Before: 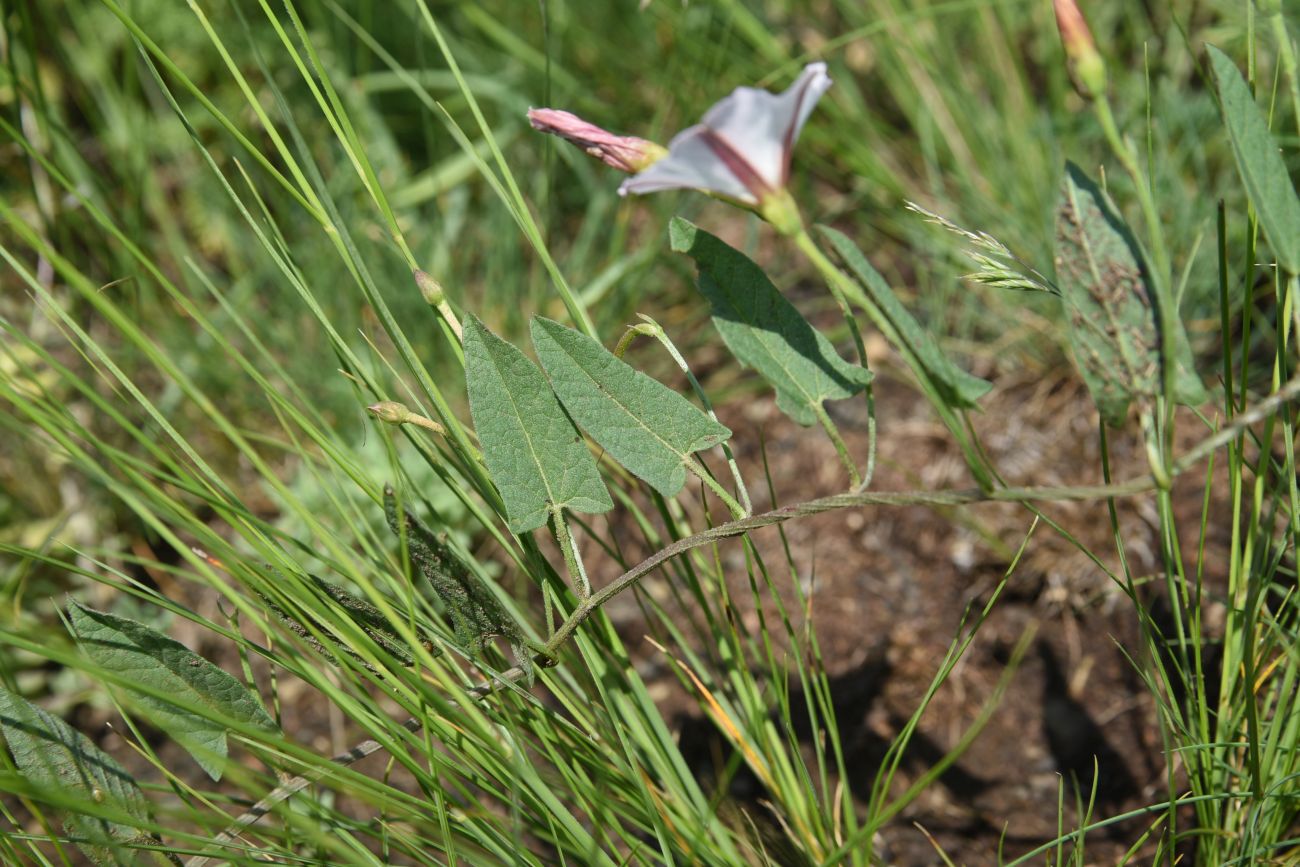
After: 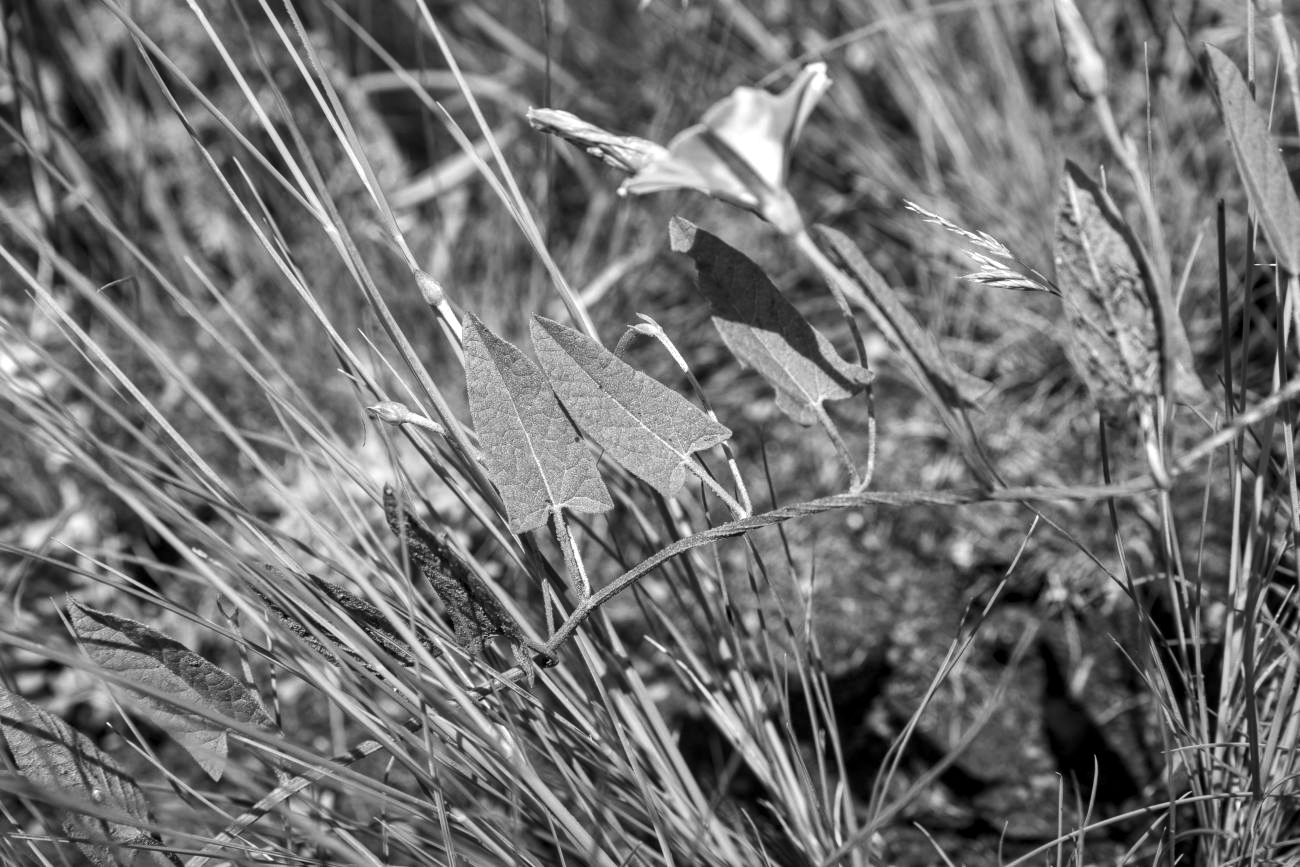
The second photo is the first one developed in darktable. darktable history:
tone equalizer: -8 EV -0.417 EV, -7 EV -0.389 EV, -6 EV -0.333 EV, -5 EV -0.222 EV, -3 EV 0.222 EV, -2 EV 0.333 EV, -1 EV 0.389 EV, +0 EV 0.417 EV, edges refinement/feathering 500, mask exposure compensation -1.57 EV, preserve details no
monochrome: on, module defaults
local contrast: detail 130%
color zones: curves: ch1 [(0, 0.455) (0.063, 0.455) (0.286, 0.495) (0.429, 0.5) (0.571, 0.5) (0.714, 0.5) (0.857, 0.5) (1, 0.455)]; ch2 [(0, 0.532) (0.063, 0.521) (0.233, 0.447) (0.429, 0.489) (0.571, 0.5) (0.714, 0.5) (0.857, 0.5) (1, 0.532)]
